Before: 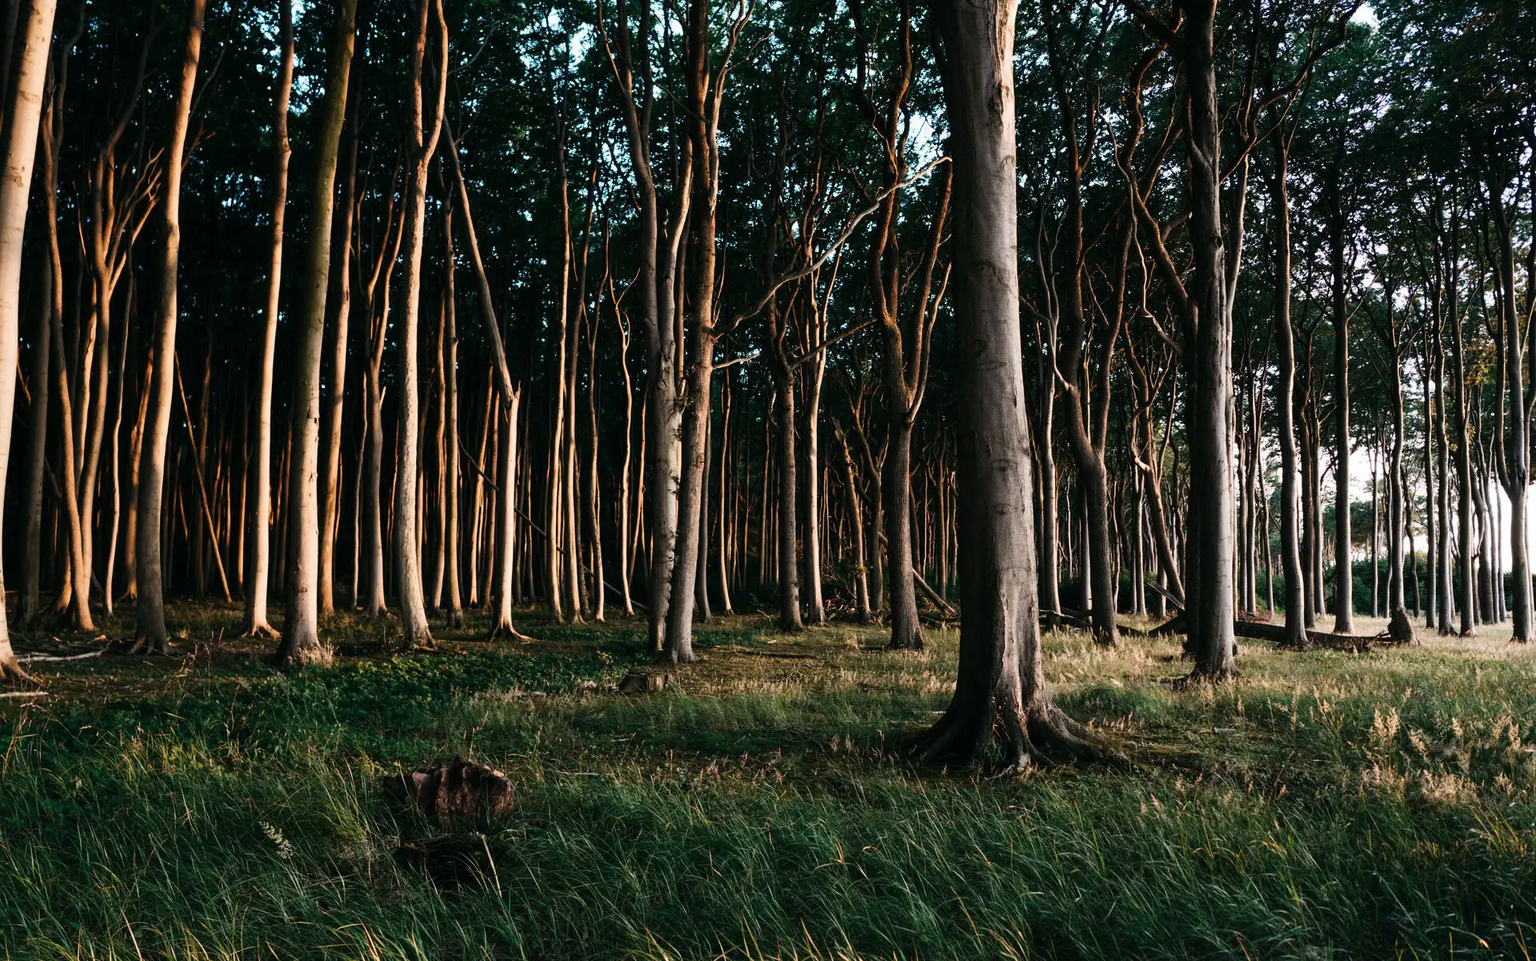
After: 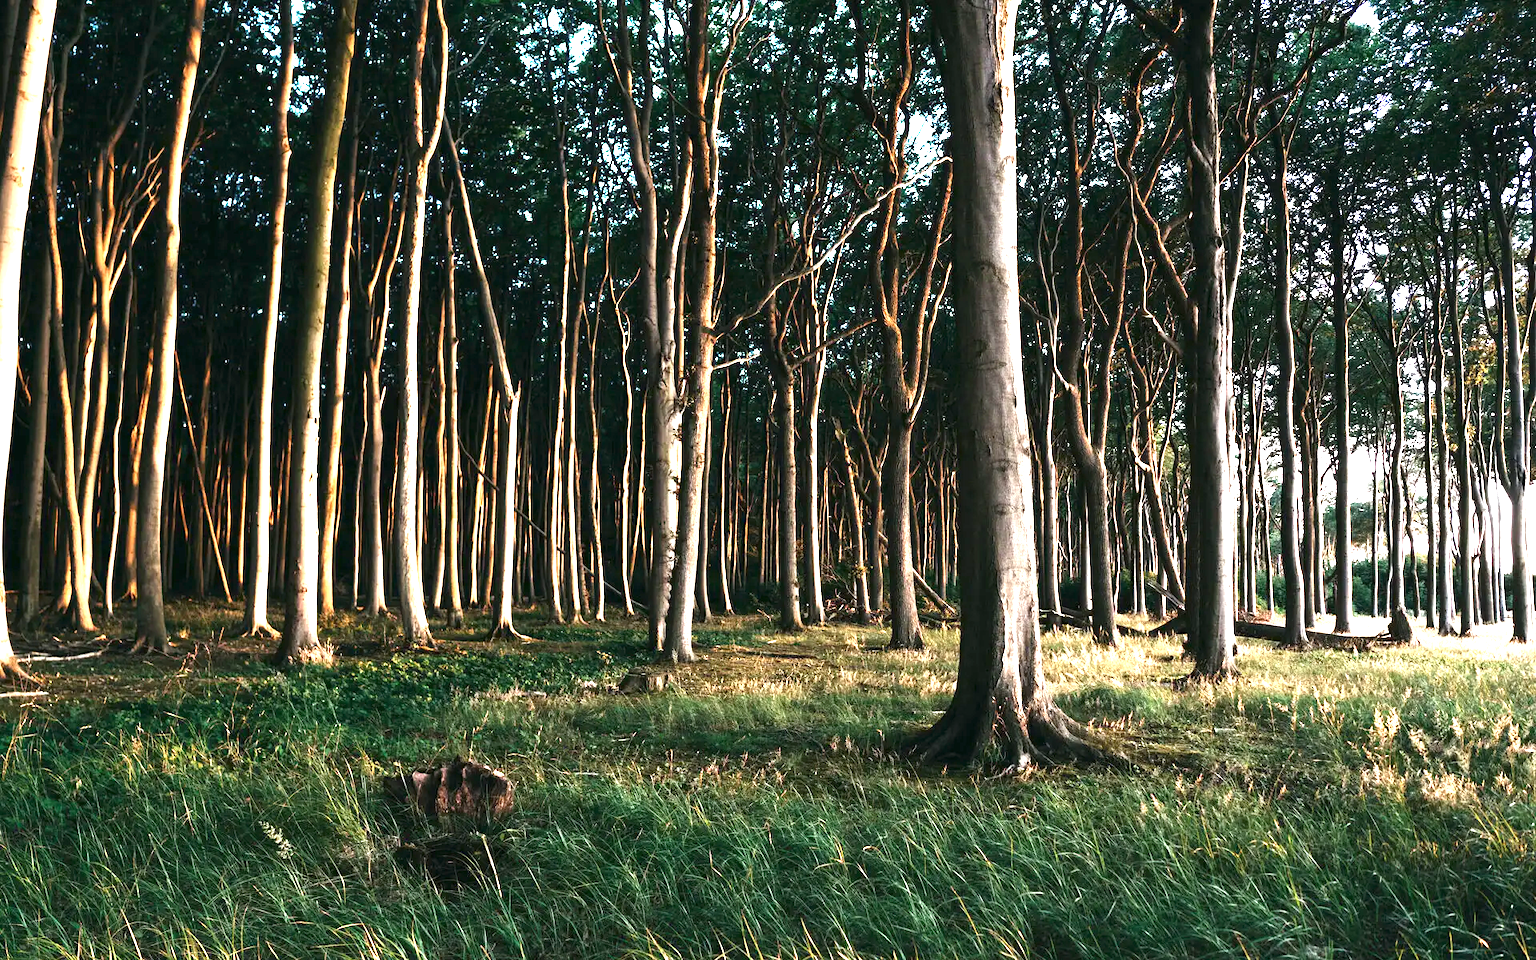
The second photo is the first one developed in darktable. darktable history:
exposure: black level correction 0, exposure 1.7 EV, compensate exposure bias true, compensate highlight preservation false
